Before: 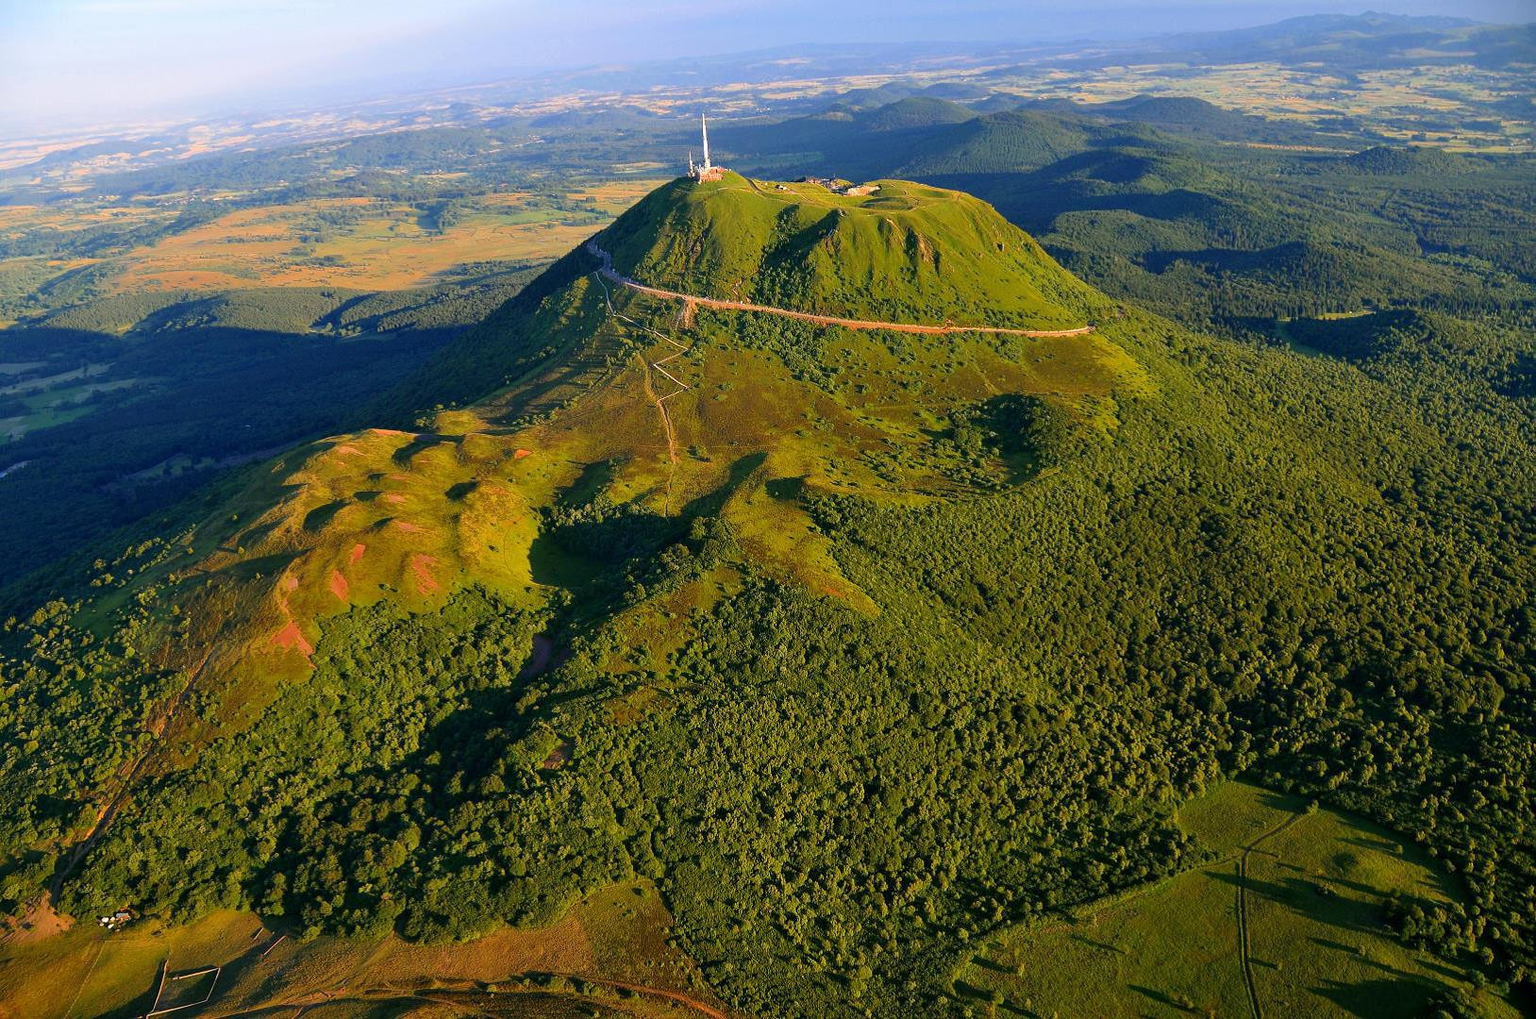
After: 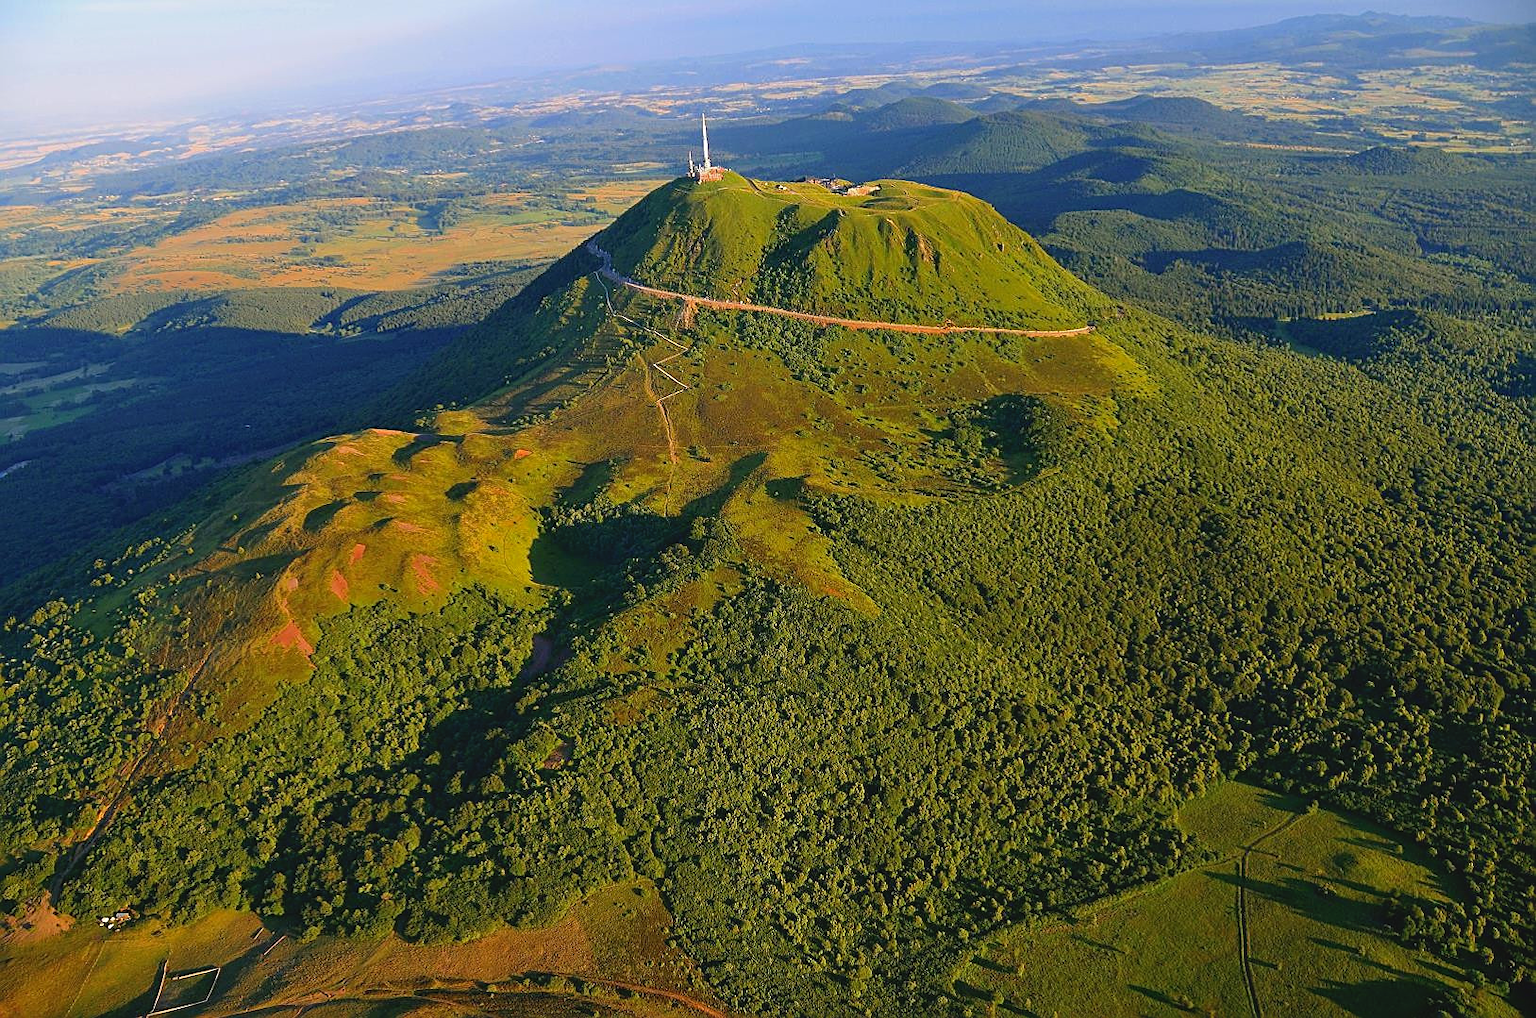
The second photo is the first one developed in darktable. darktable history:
sharpen: on, module defaults
contrast brightness saturation: contrast -0.11
